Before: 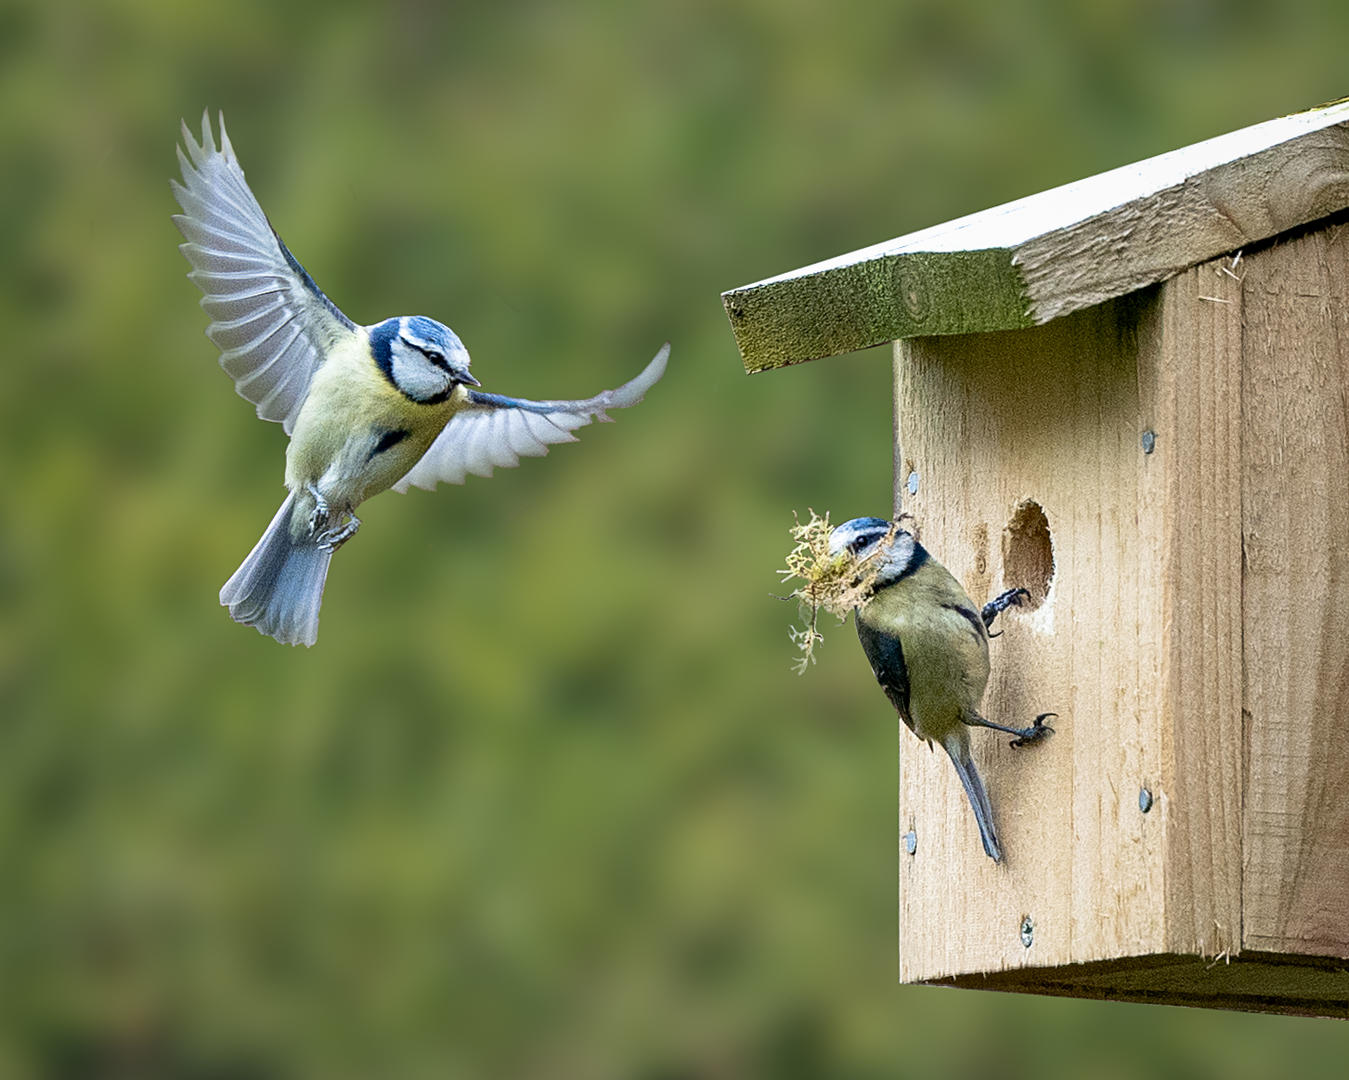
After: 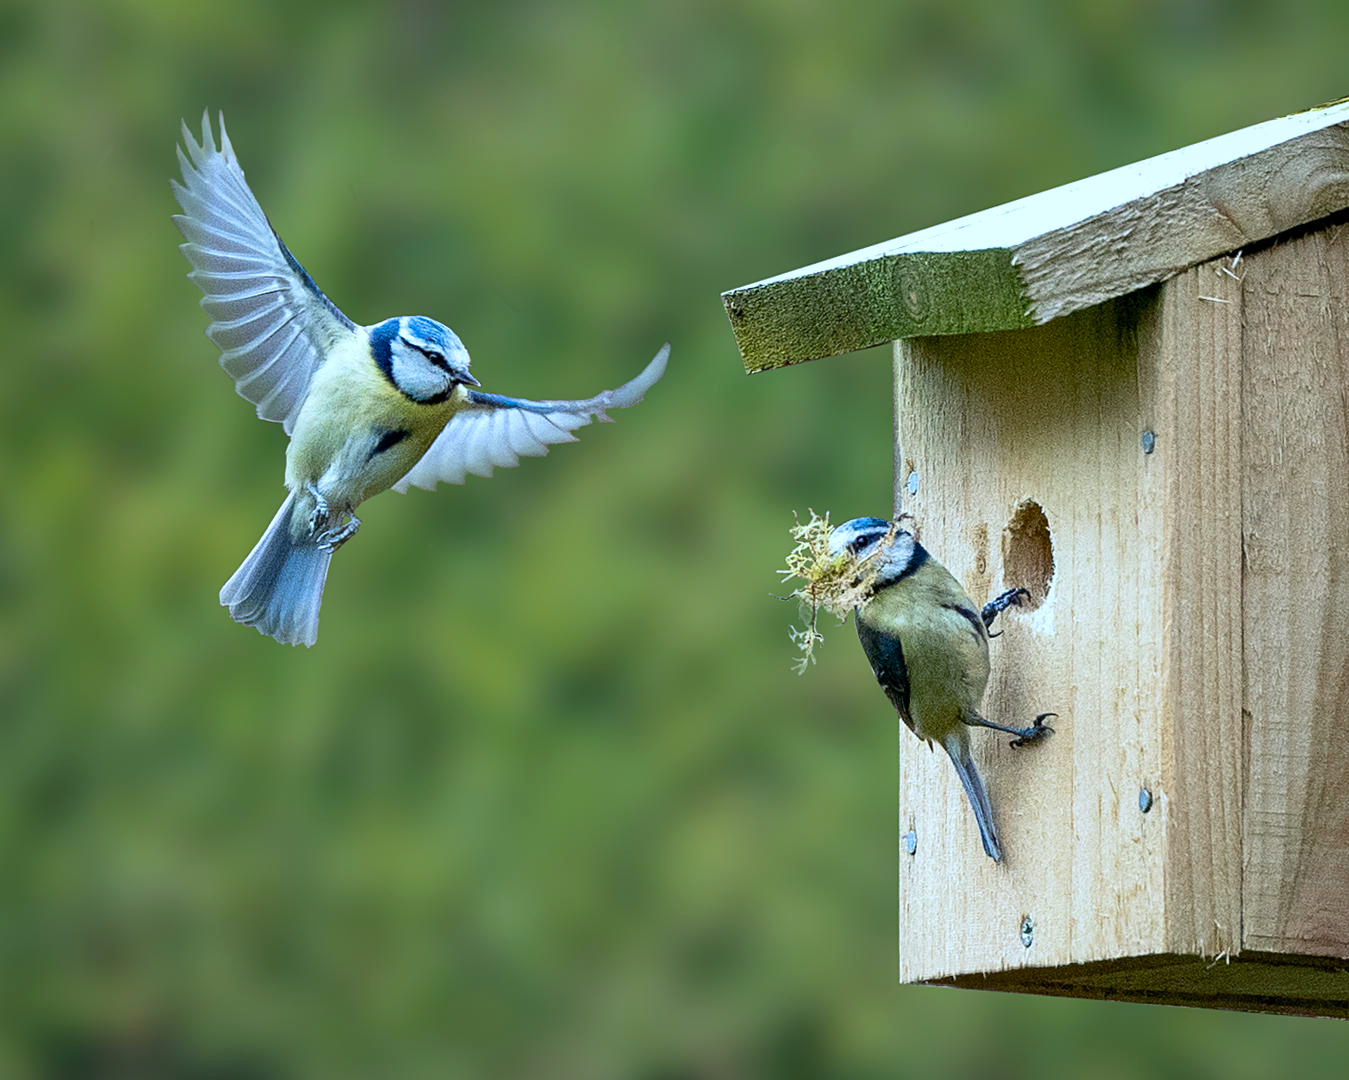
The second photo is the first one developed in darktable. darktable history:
color balance: output saturation 110%
color calibration: illuminant F (fluorescent), F source F9 (Cool White Deluxe 4150 K) – high CRI, x 0.374, y 0.373, temperature 4158.34 K
